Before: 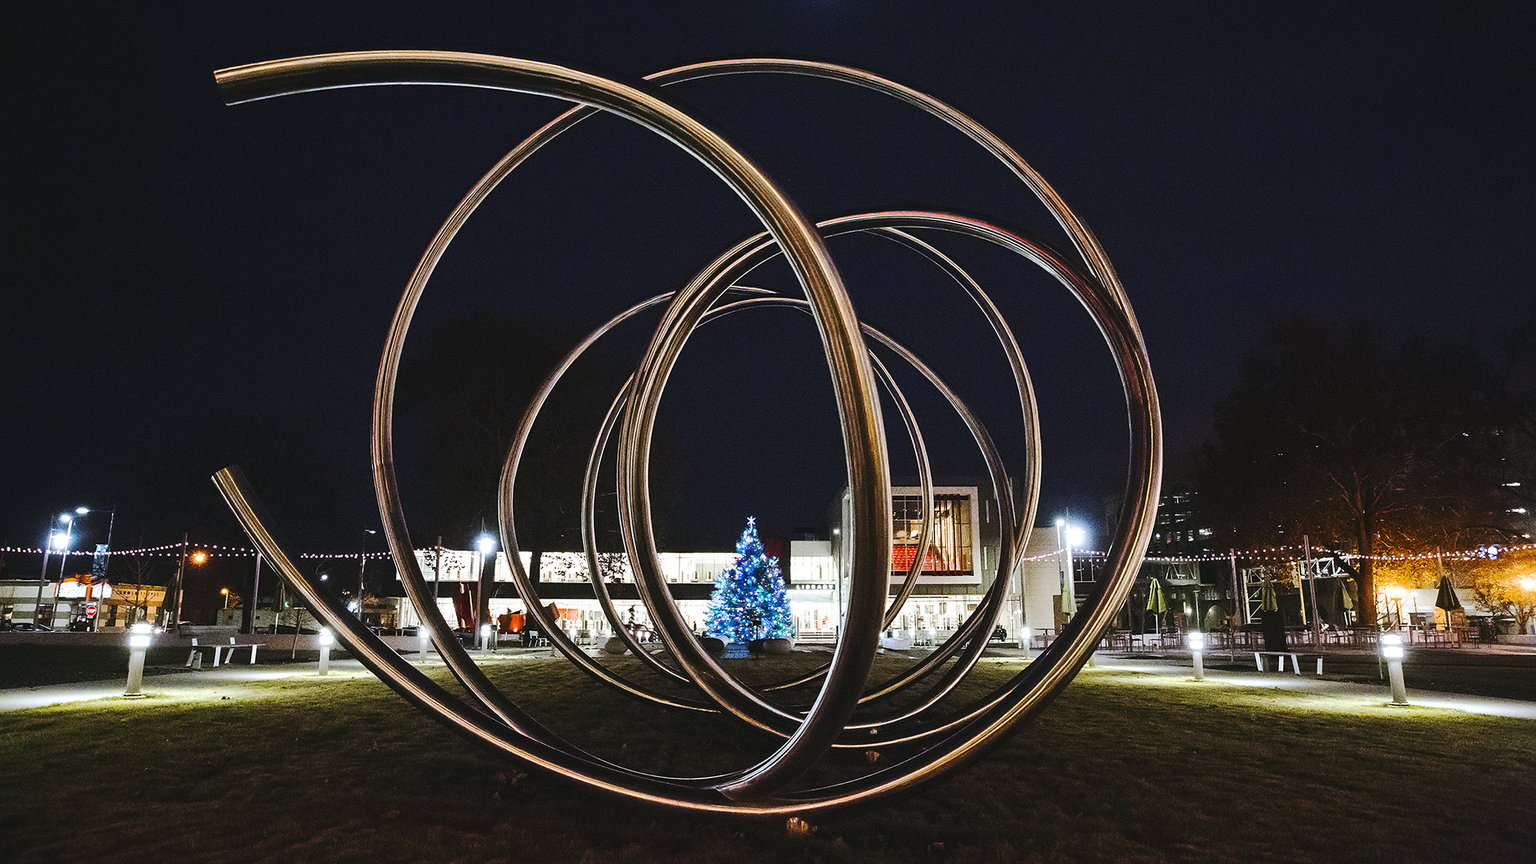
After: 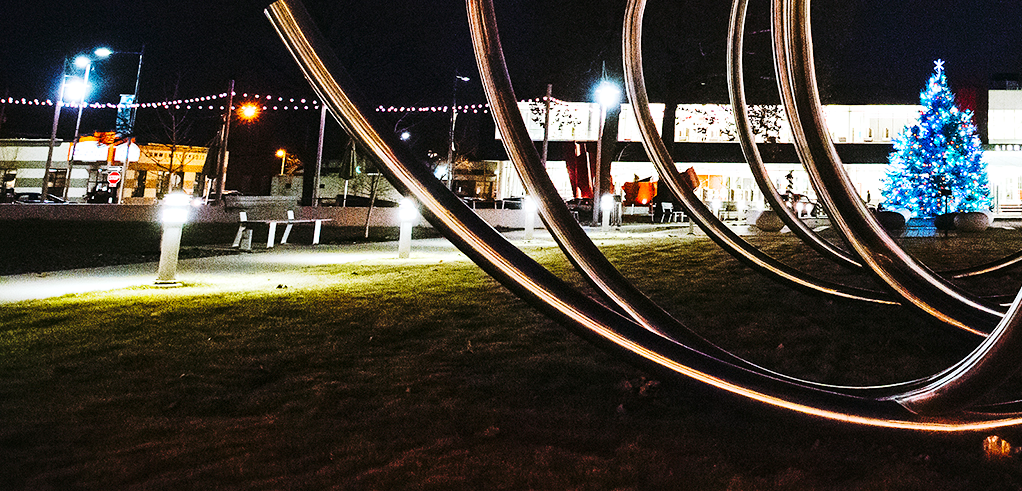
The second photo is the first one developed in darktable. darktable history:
crop and rotate: top 54.342%, right 46.742%, bottom 0.145%
base curve: curves: ch0 [(0, 0) (0.028, 0.03) (0.121, 0.232) (0.46, 0.748) (0.859, 0.968) (1, 1)], preserve colors none
local contrast: mode bilateral grid, contrast 20, coarseness 50, detail 120%, midtone range 0.2
exposure: exposure -0.02 EV, compensate highlight preservation false
